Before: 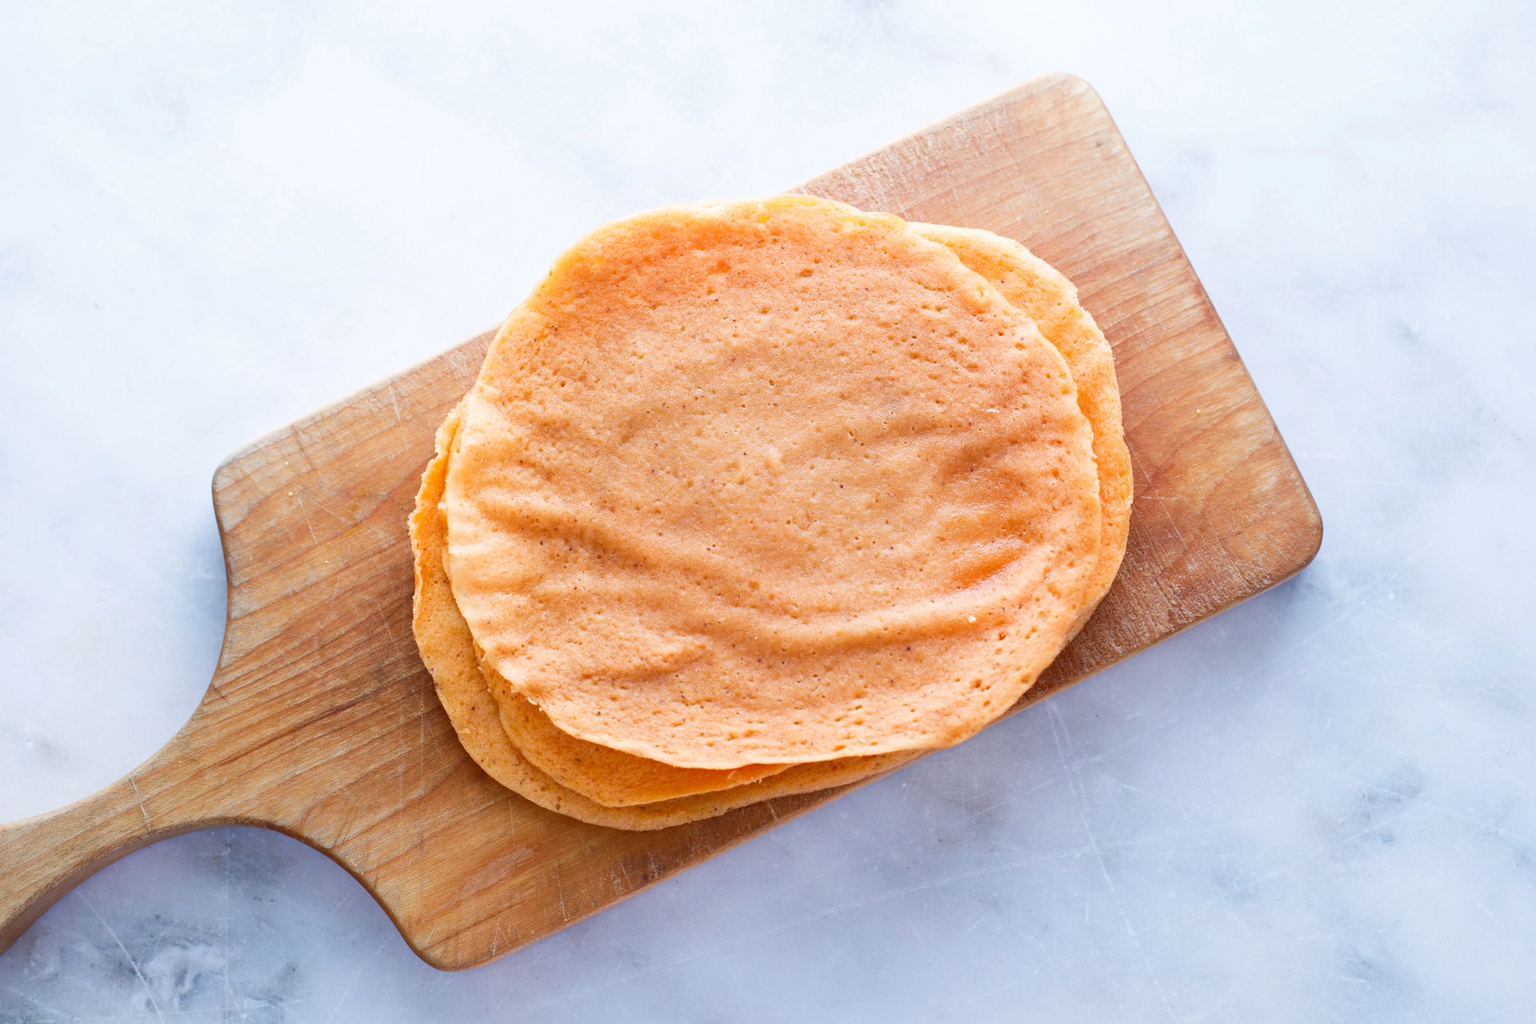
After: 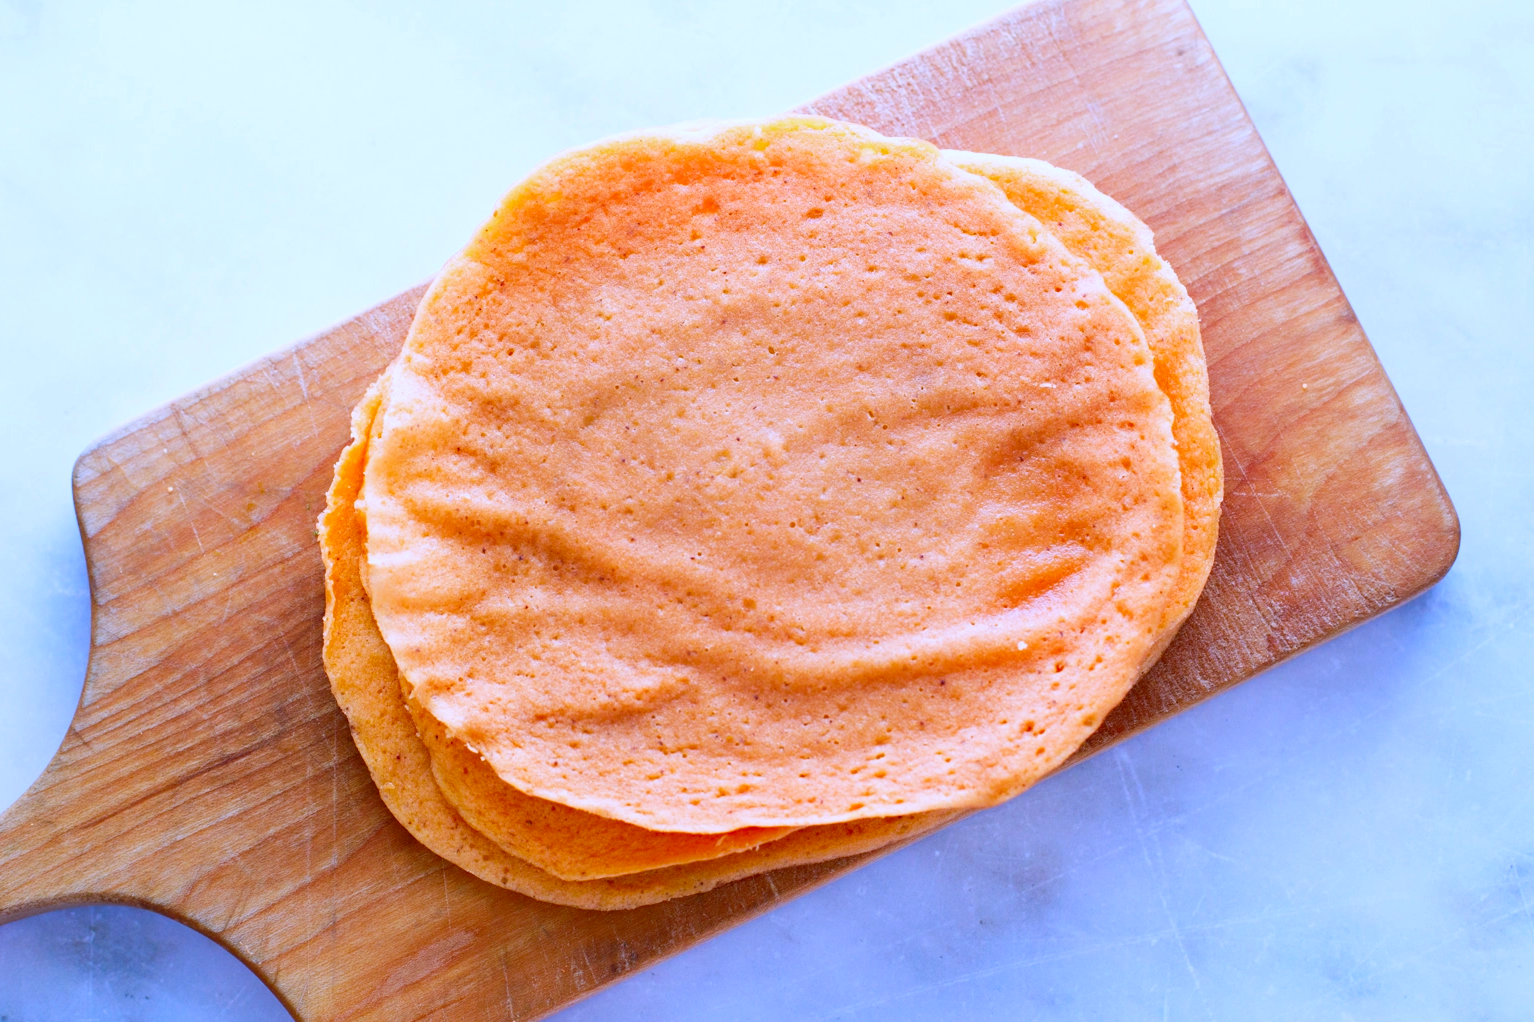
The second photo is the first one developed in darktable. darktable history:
crop and rotate: left 10.071%, top 10.071%, right 10.02%, bottom 10.02%
color calibration: illuminant as shot in camera, x 0.358, y 0.373, temperature 4628.91 K
contrast brightness saturation: brightness -0.02, saturation 0.35
white balance: red 0.967, blue 1.119, emerald 0.756
